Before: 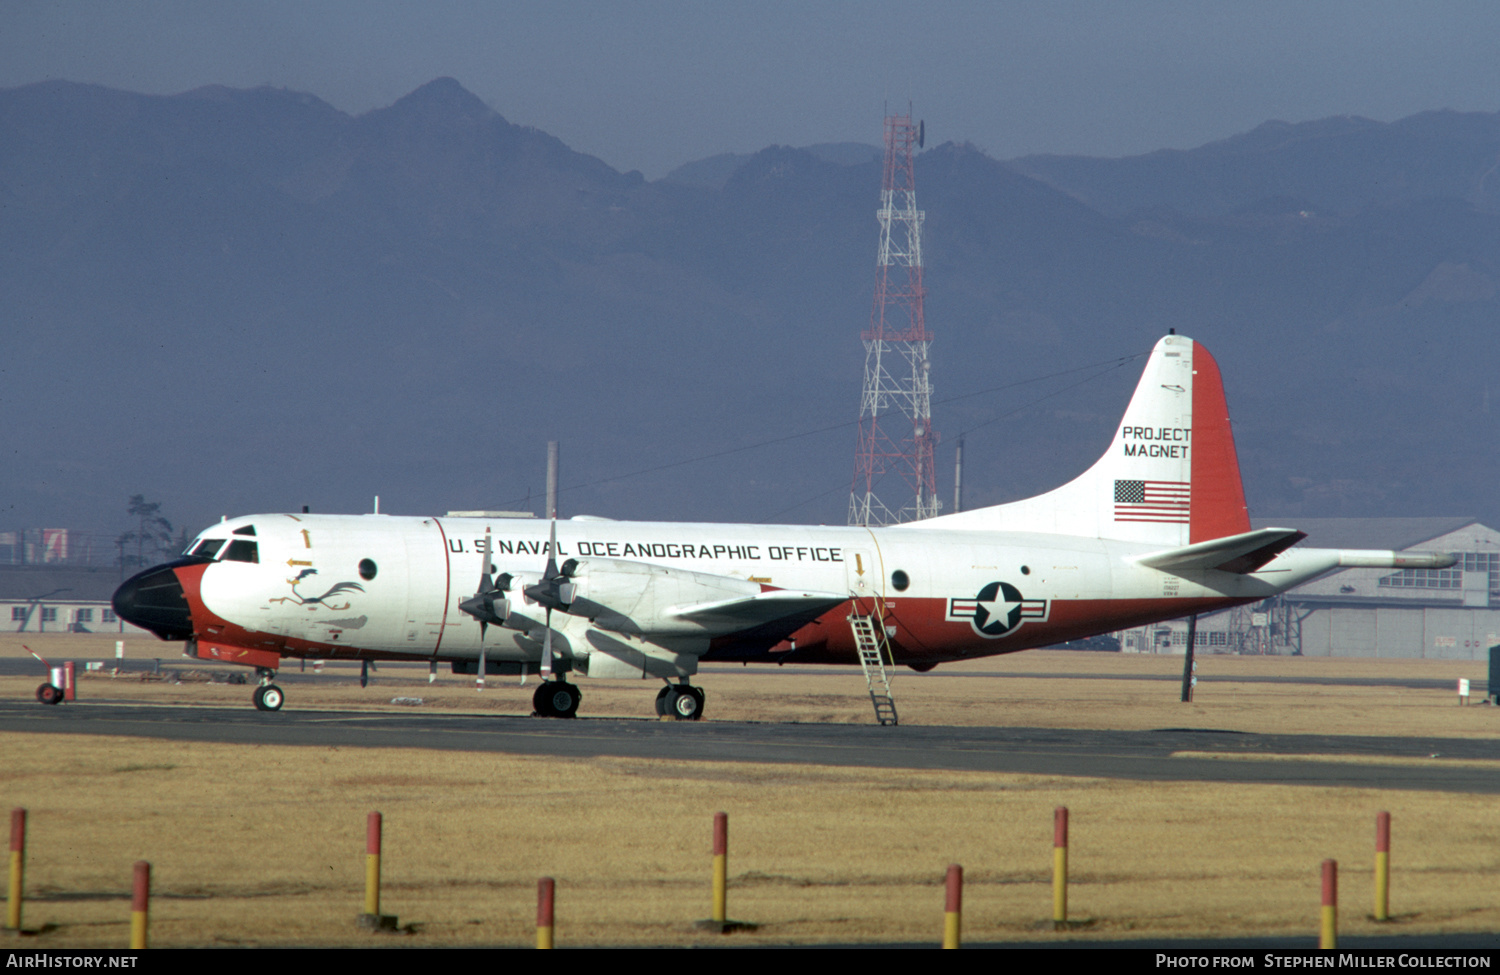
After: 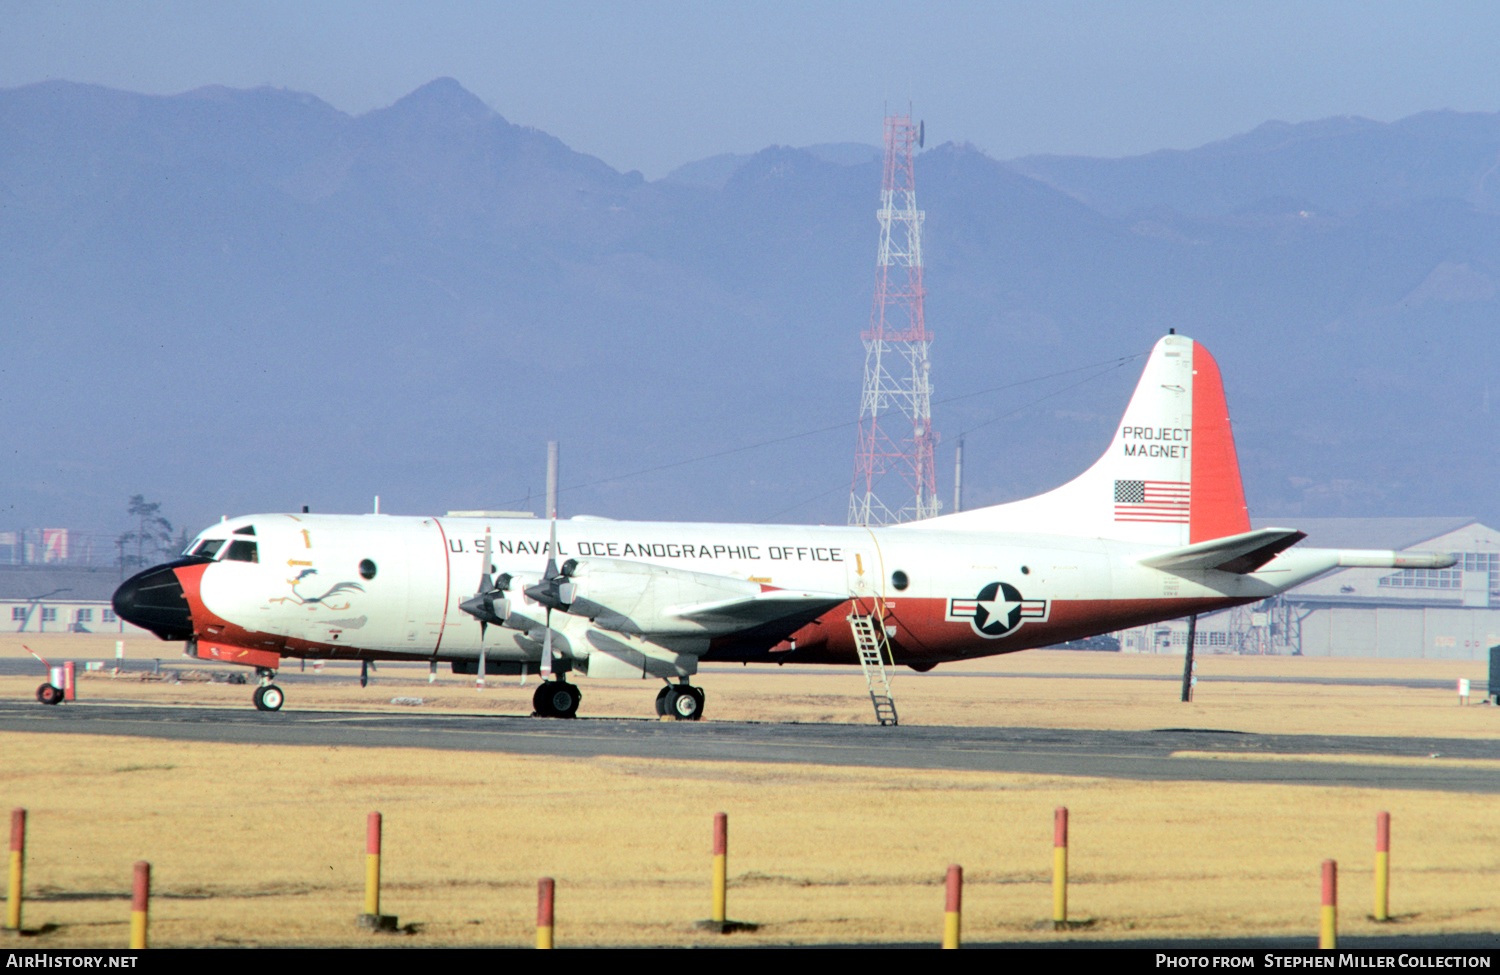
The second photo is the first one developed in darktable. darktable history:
tone equalizer: -7 EV 0.141 EV, -6 EV 0.609 EV, -5 EV 1.15 EV, -4 EV 1.36 EV, -3 EV 1.13 EV, -2 EV 0.6 EV, -1 EV 0.162 EV, edges refinement/feathering 500, mask exposure compensation -1.57 EV, preserve details no
